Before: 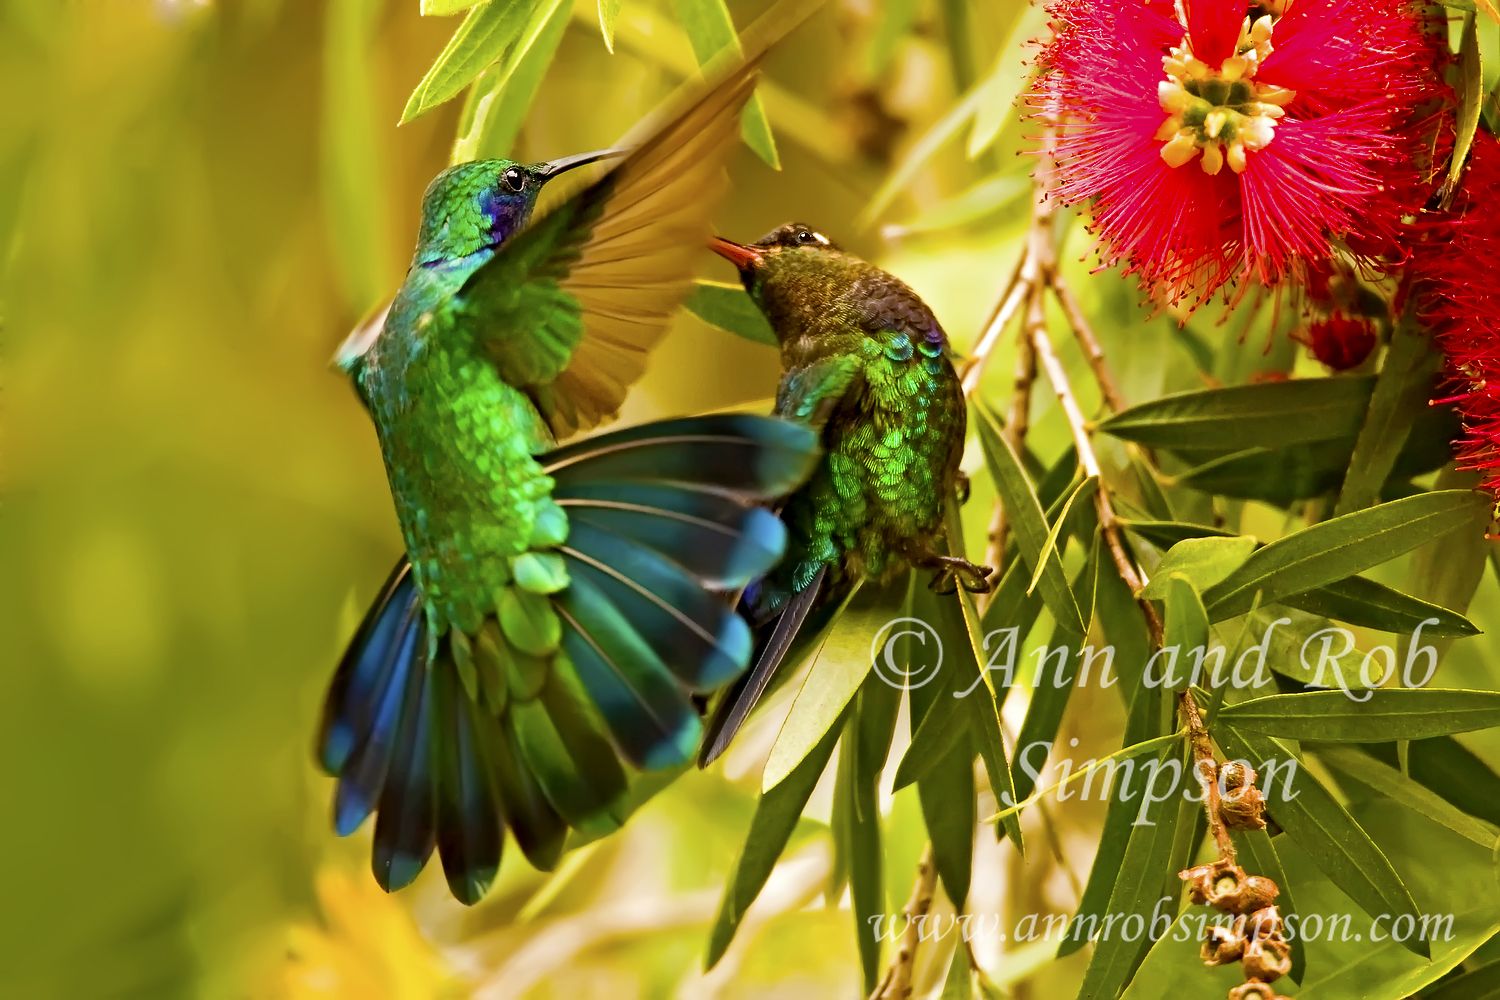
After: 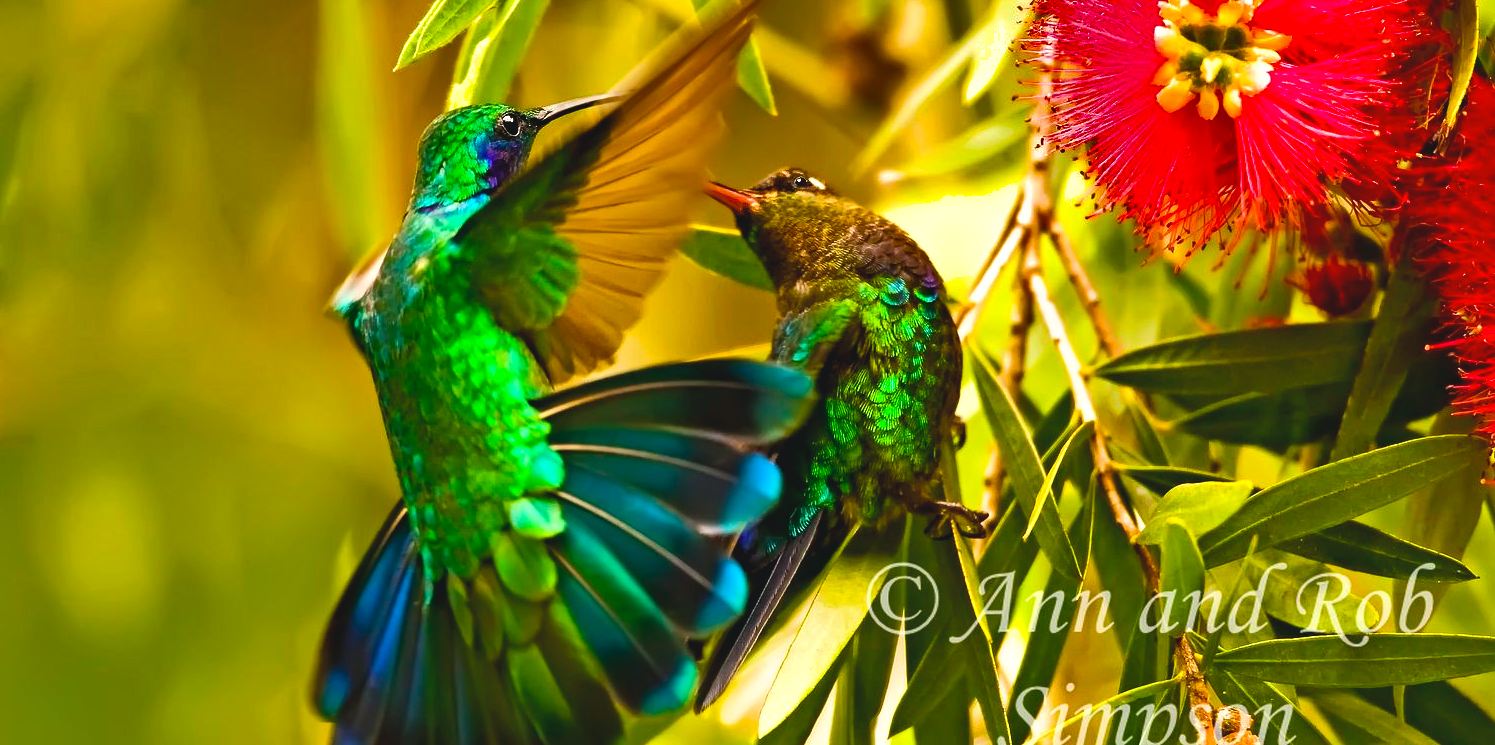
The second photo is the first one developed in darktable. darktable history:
shadows and highlights: shadows 18.69, highlights -84.91, soften with gaussian
color balance rgb: shadows lift › chroma 2.021%, shadows lift › hue 217.45°, global offset › luminance 0.76%, linear chroma grading › global chroma 14.834%, perceptual saturation grading › global saturation 0.774%, perceptual saturation grading › mid-tones 11.621%
levels: mode automatic, levels [0.026, 0.507, 0.987]
tone equalizer: -8 EV -0.427 EV, -7 EV -0.36 EV, -6 EV -0.298 EV, -5 EV -0.188 EV, -3 EV 0.195 EV, -2 EV 0.357 EV, -1 EV 0.371 EV, +0 EV 0.405 EV, edges refinement/feathering 500, mask exposure compensation -1.57 EV, preserve details no
crop: left 0.289%, top 5.538%, bottom 19.917%
